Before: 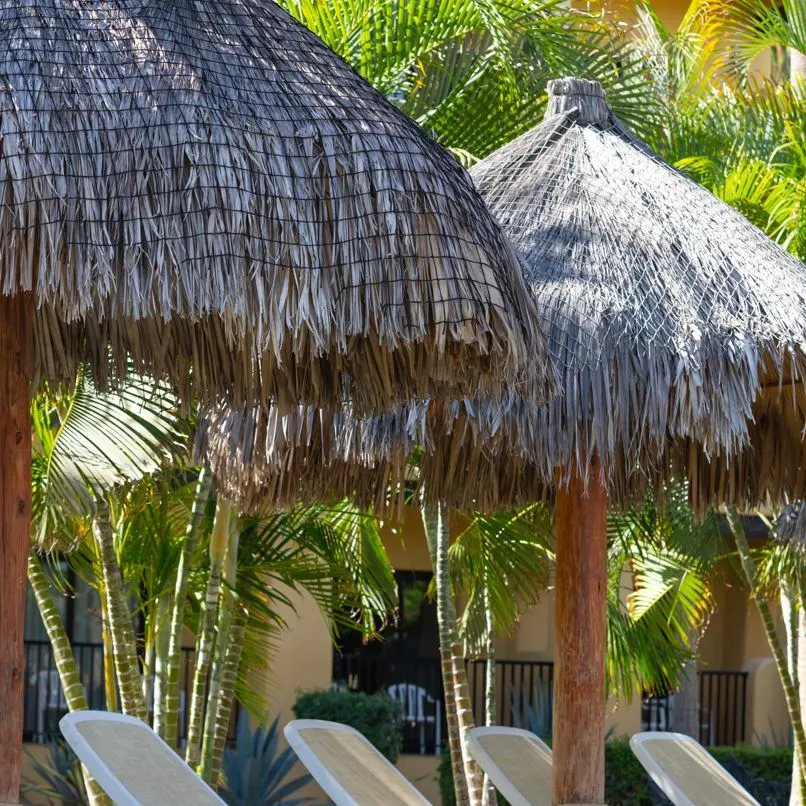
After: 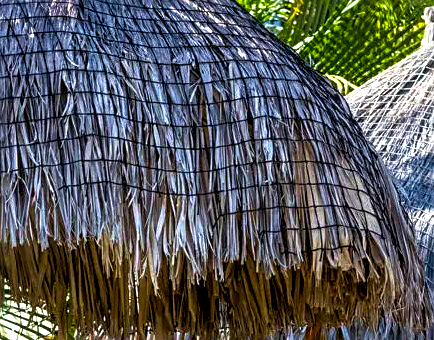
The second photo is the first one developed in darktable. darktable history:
exposure: black level correction 0.009, exposure 0.119 EV, compensate highlight preservation false
color correction: highlights a* -0.137, highlights b* 0.137
crop: left 15.306%, top 9.065%, right 30.789%, bottom 48.638%
sharpen: on, module defaults
local contrast: on, module defaults
color balance rgb: linear chroma grading › global chroma 9%, perceptual saturation grading › global saturation 36%, perceptual brilliance grading › global brilliance 15%, perceptual brilliance grading › shadows -35%, global vibrance 15%
velvia: on, module defaults
